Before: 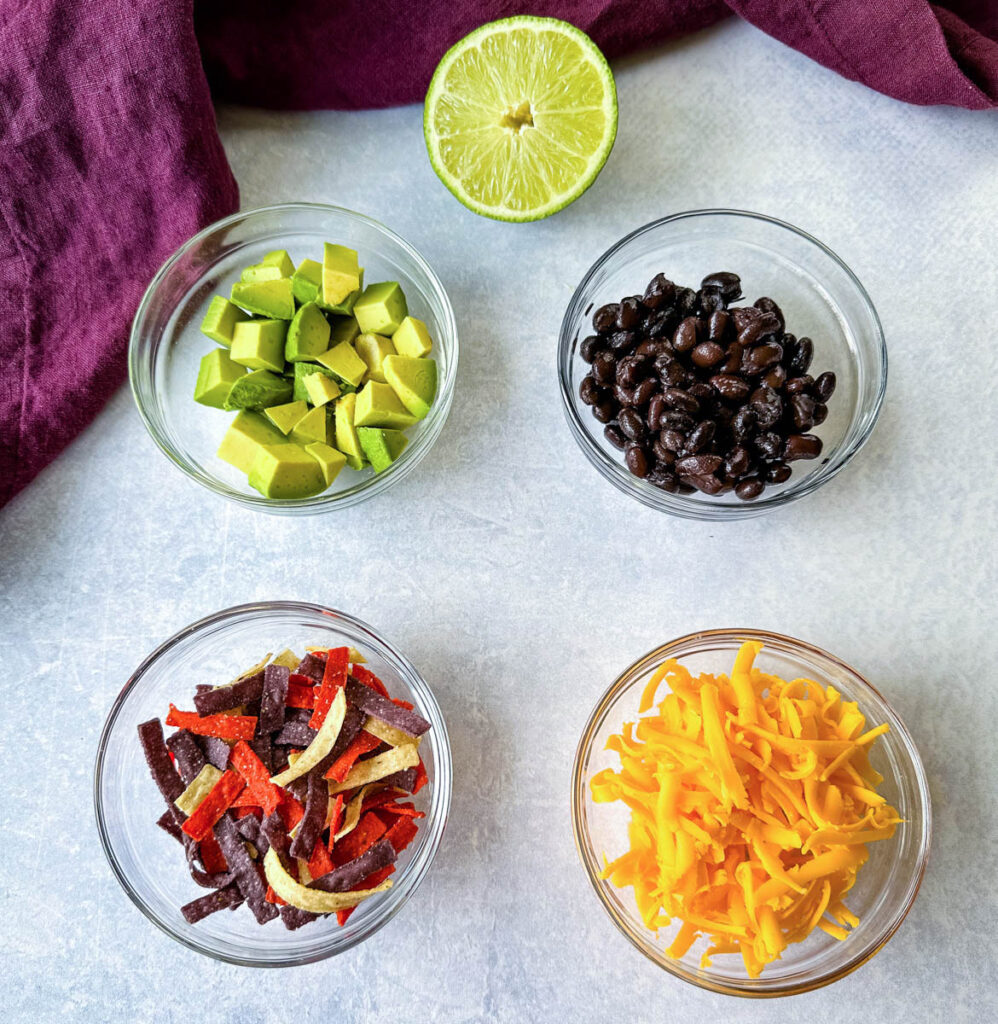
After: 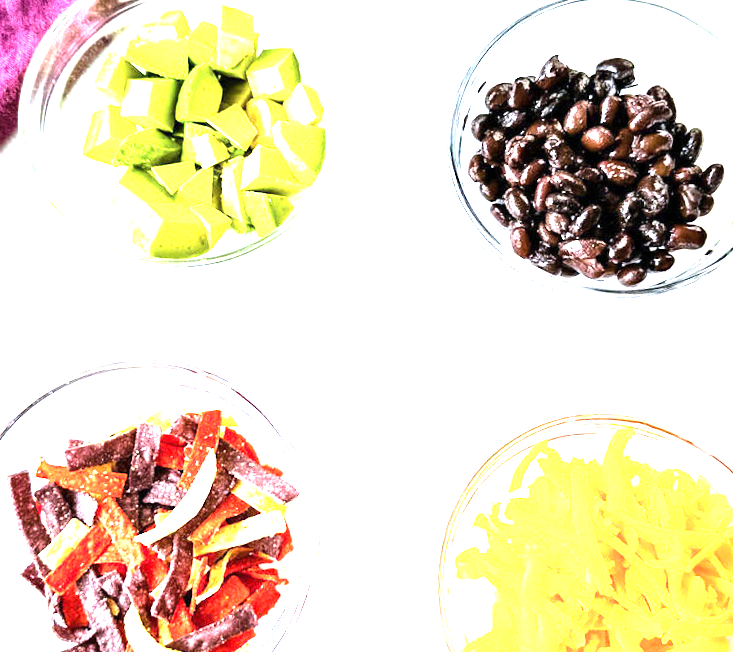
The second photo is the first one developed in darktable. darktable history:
crop and rotate: angle -3.37°, left 9.79%, top 20.73%, right 12.42%, bottom 11.82%
tone equalizer: -8 EV -0.75 EV, -7 EV -0.7 EV, -6 EV -0.6 EV, -5 EV -0.4 EV, -3 EV 0.4 EV, -2 EV 0.6 EV, -1 EV 0.7 EV, +0 EV 0.75 EV, edges refinement/feathering 500, mask exposure compensation -1.57 EV, preserve details no
exposure: exposure 2.04 EV, compensate highlight preservation false
